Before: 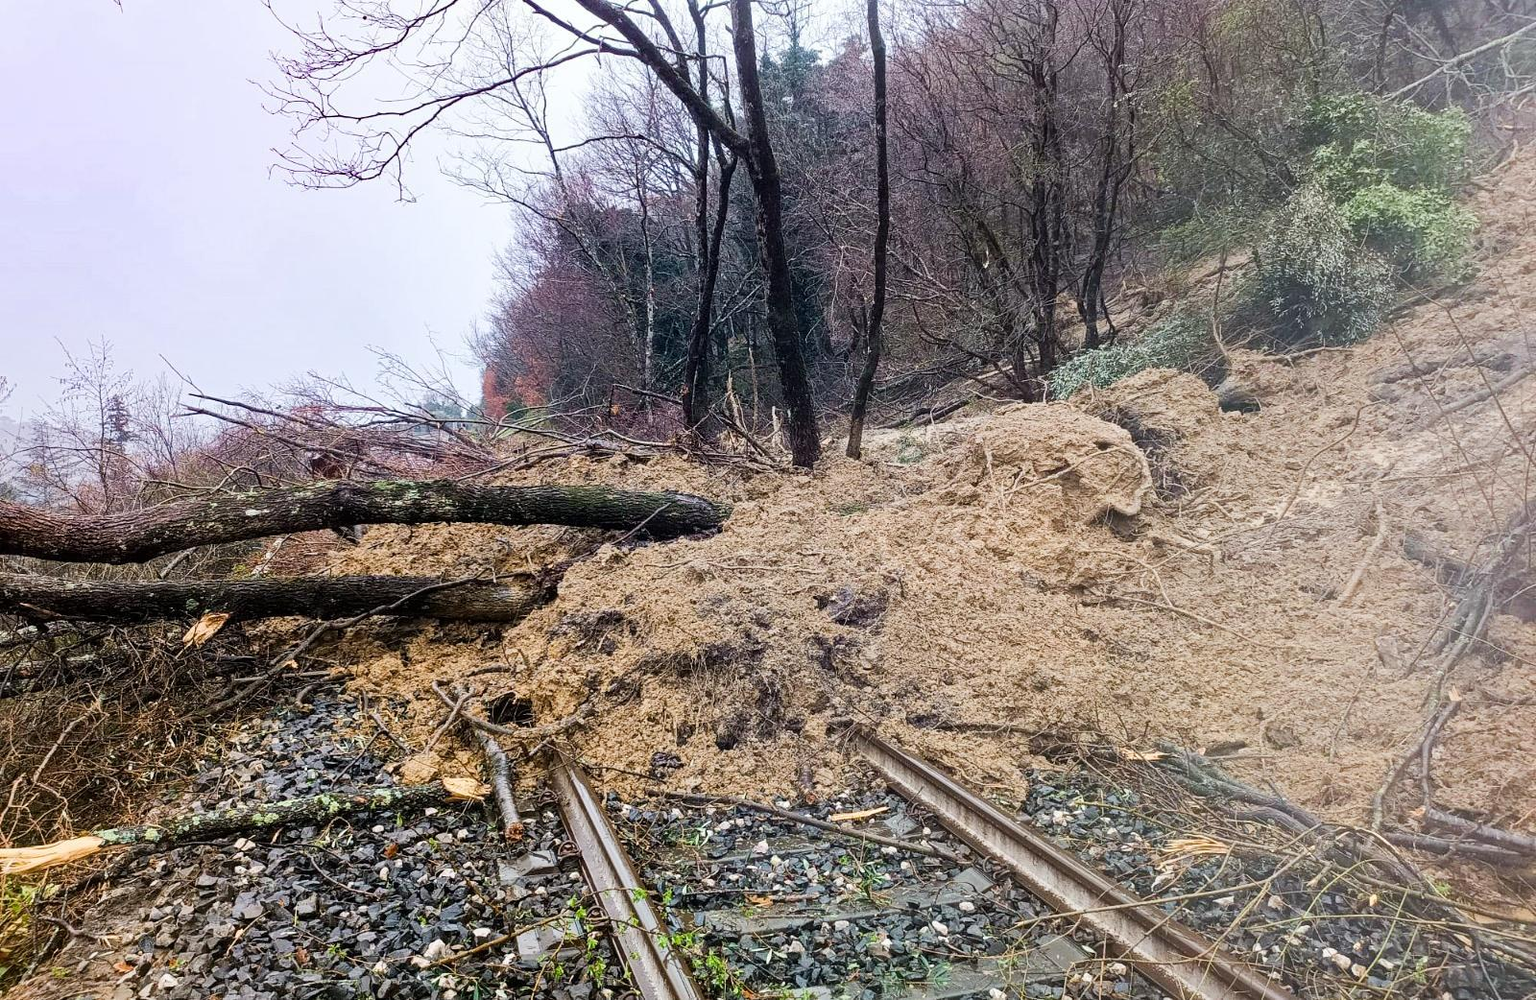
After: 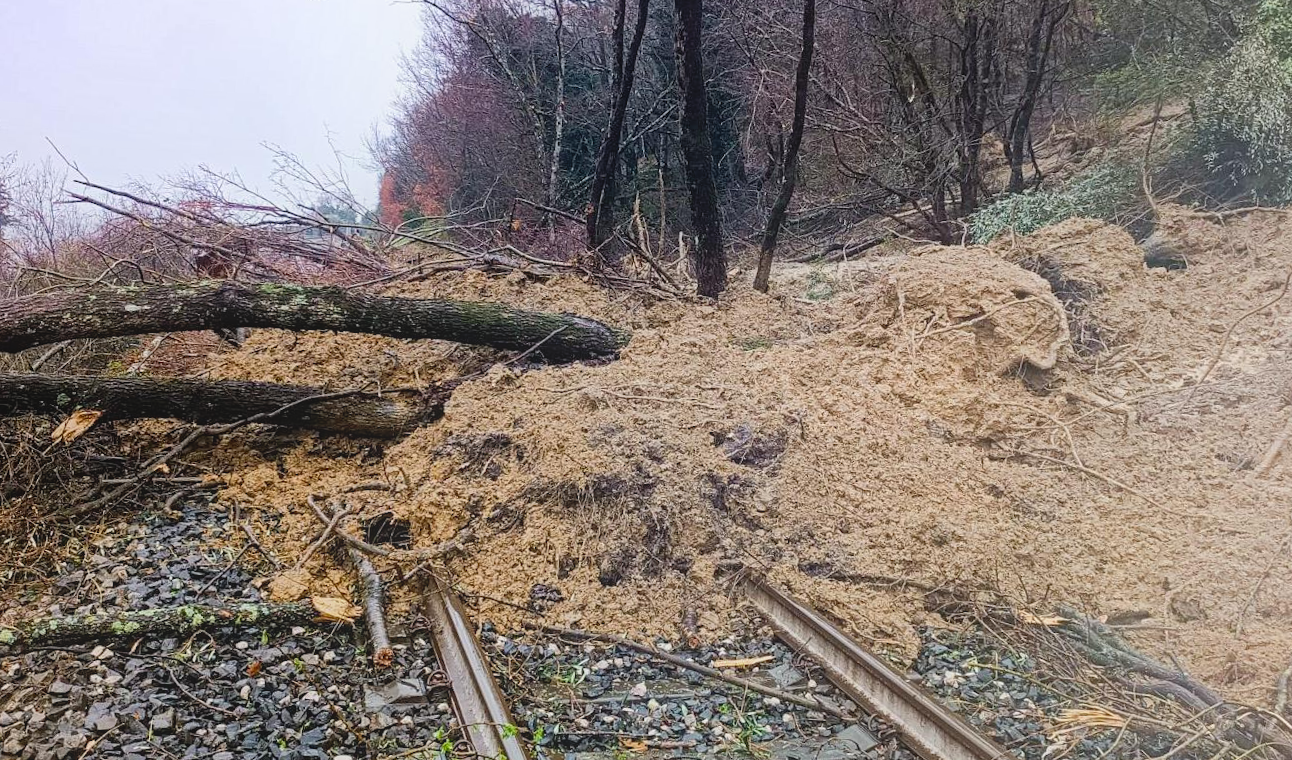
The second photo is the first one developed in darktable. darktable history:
crop and rotate: angle -3.64°, left 9.791%, top 21.227%, right 12.496%, bottom 12.112%
contrast equalizer: octaves 7, y [[0.439, 0.44, 0.442, 0.457, 0.493, 0.498], [0.5 ×6], [0.5 ×6], [0 ×6], [0 ×6]]
